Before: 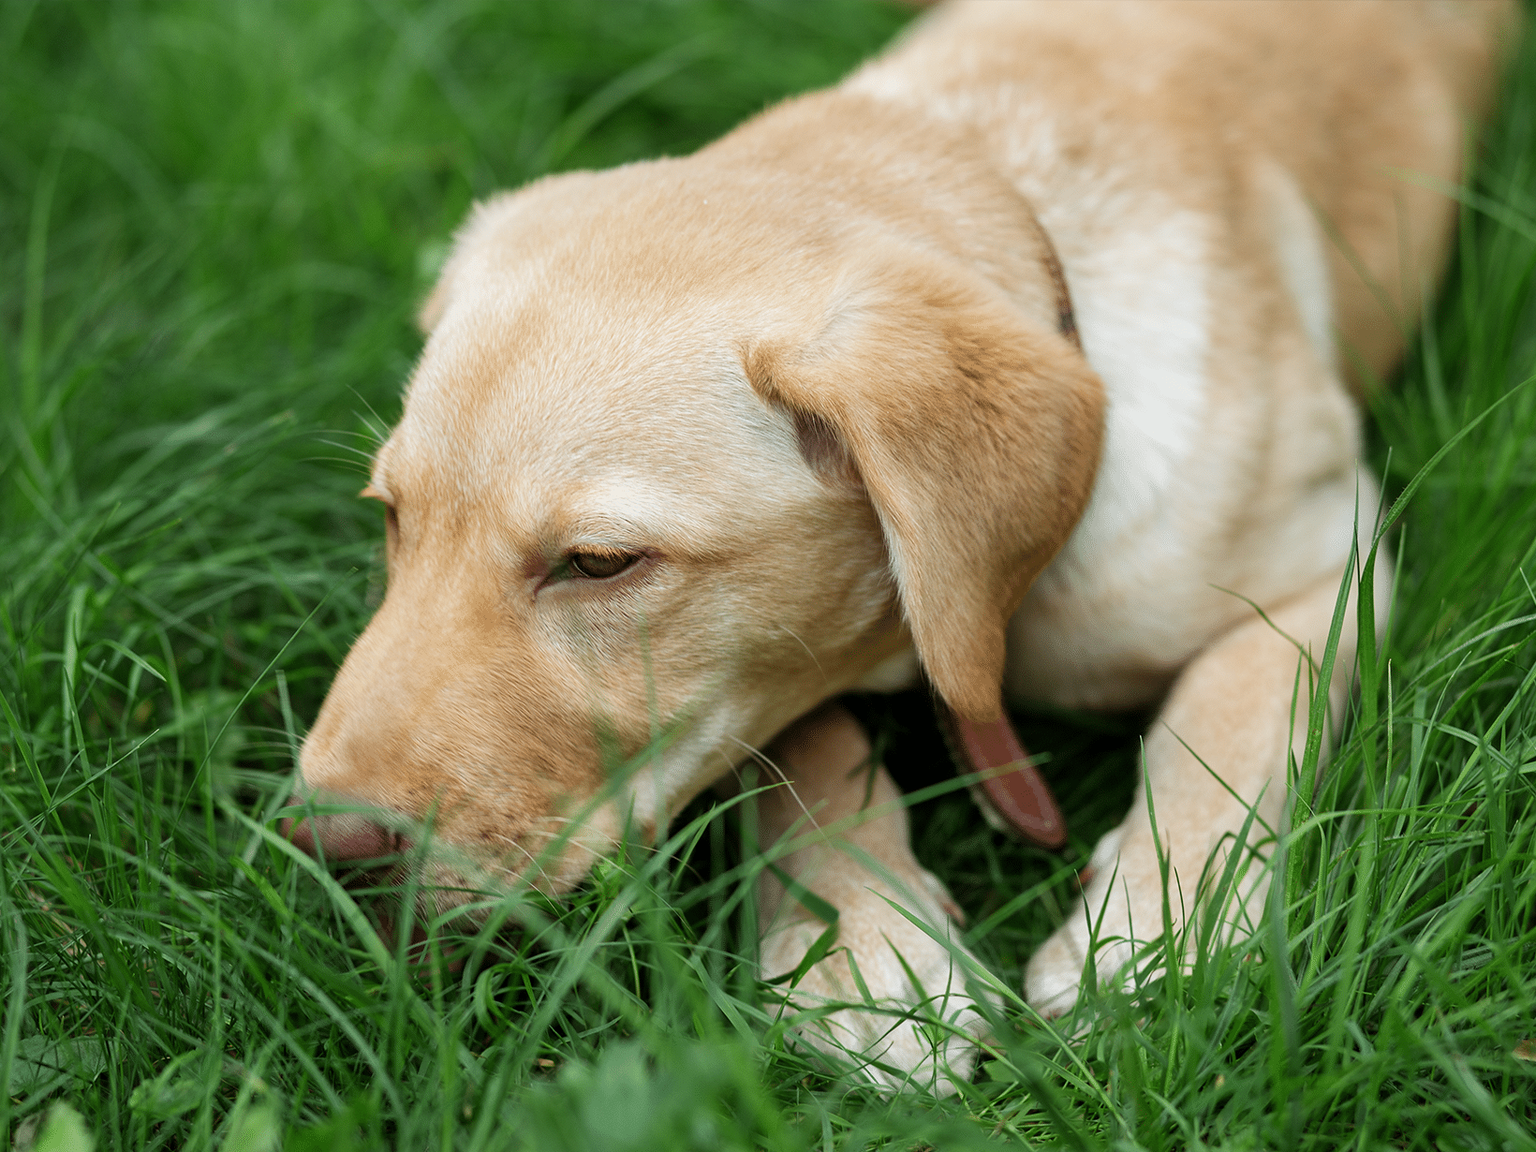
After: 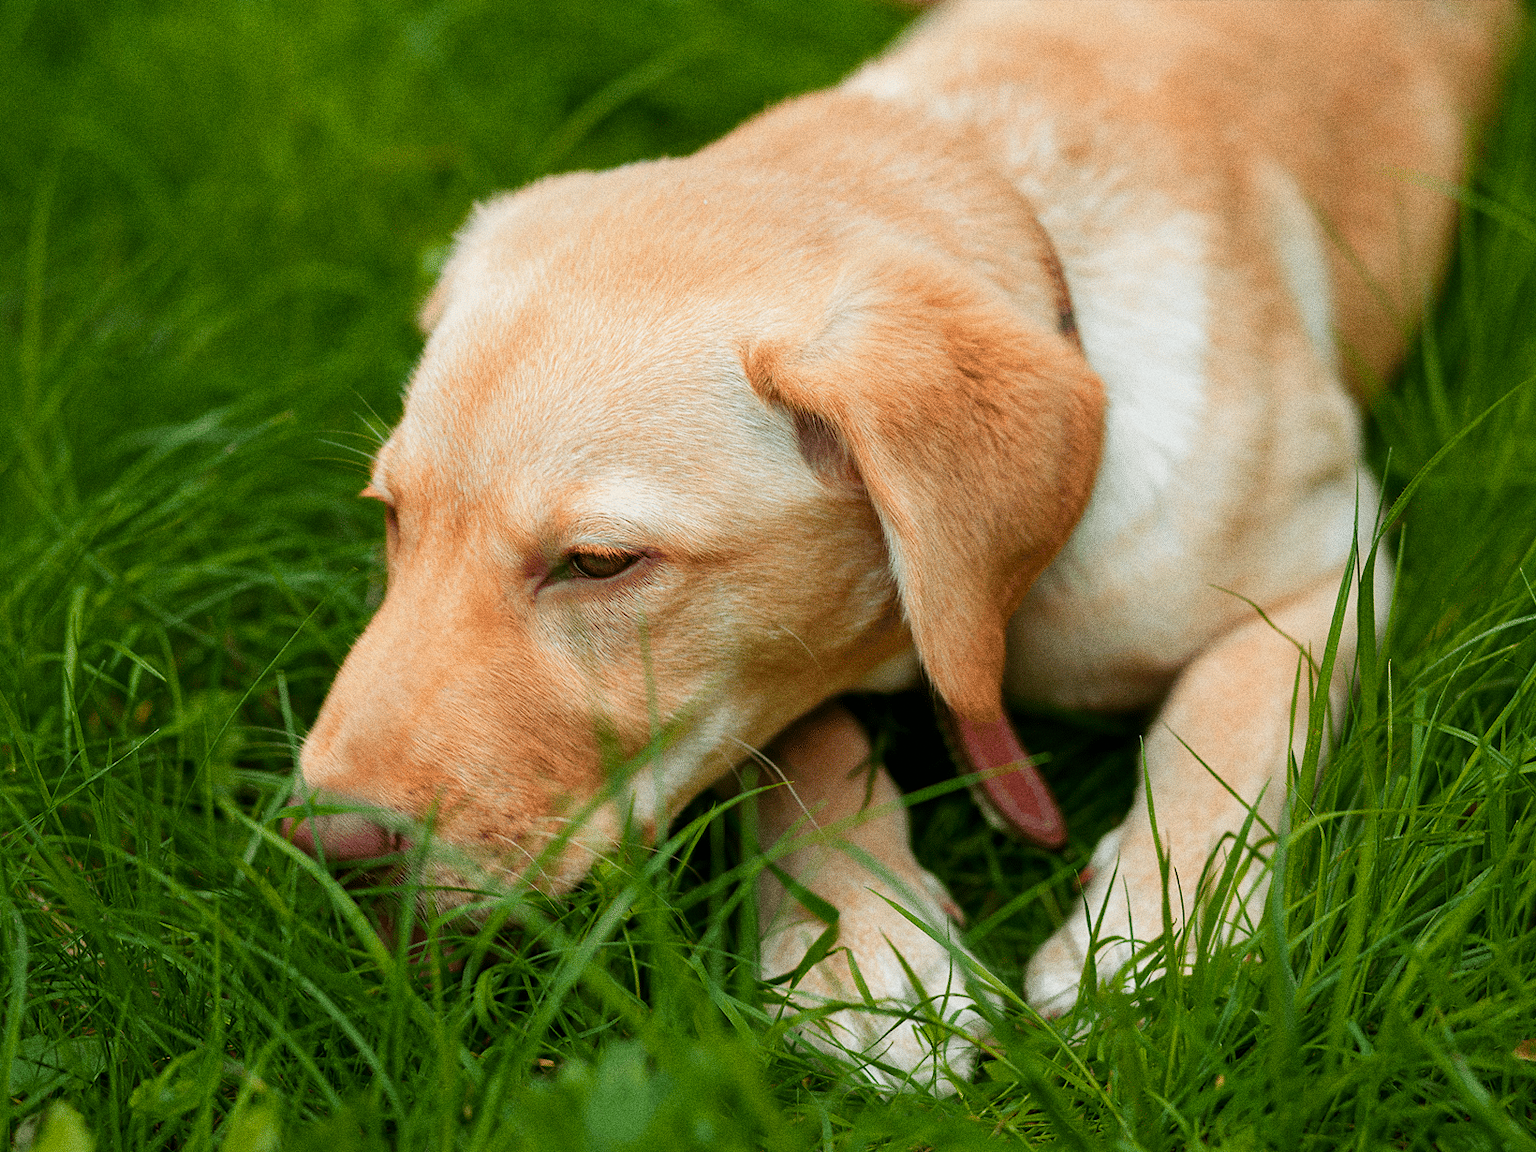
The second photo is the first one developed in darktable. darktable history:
grain: coarseness 0.09 ISO, strength 40%
color zones: curves: ch0 [(0.473, 0.374) (0.742, 0.784)]; ch1 [(0.354, 0.737) (0.742, 0.705)]; ch2 [(0.318, 0.421) (0.758, 0.532)]
